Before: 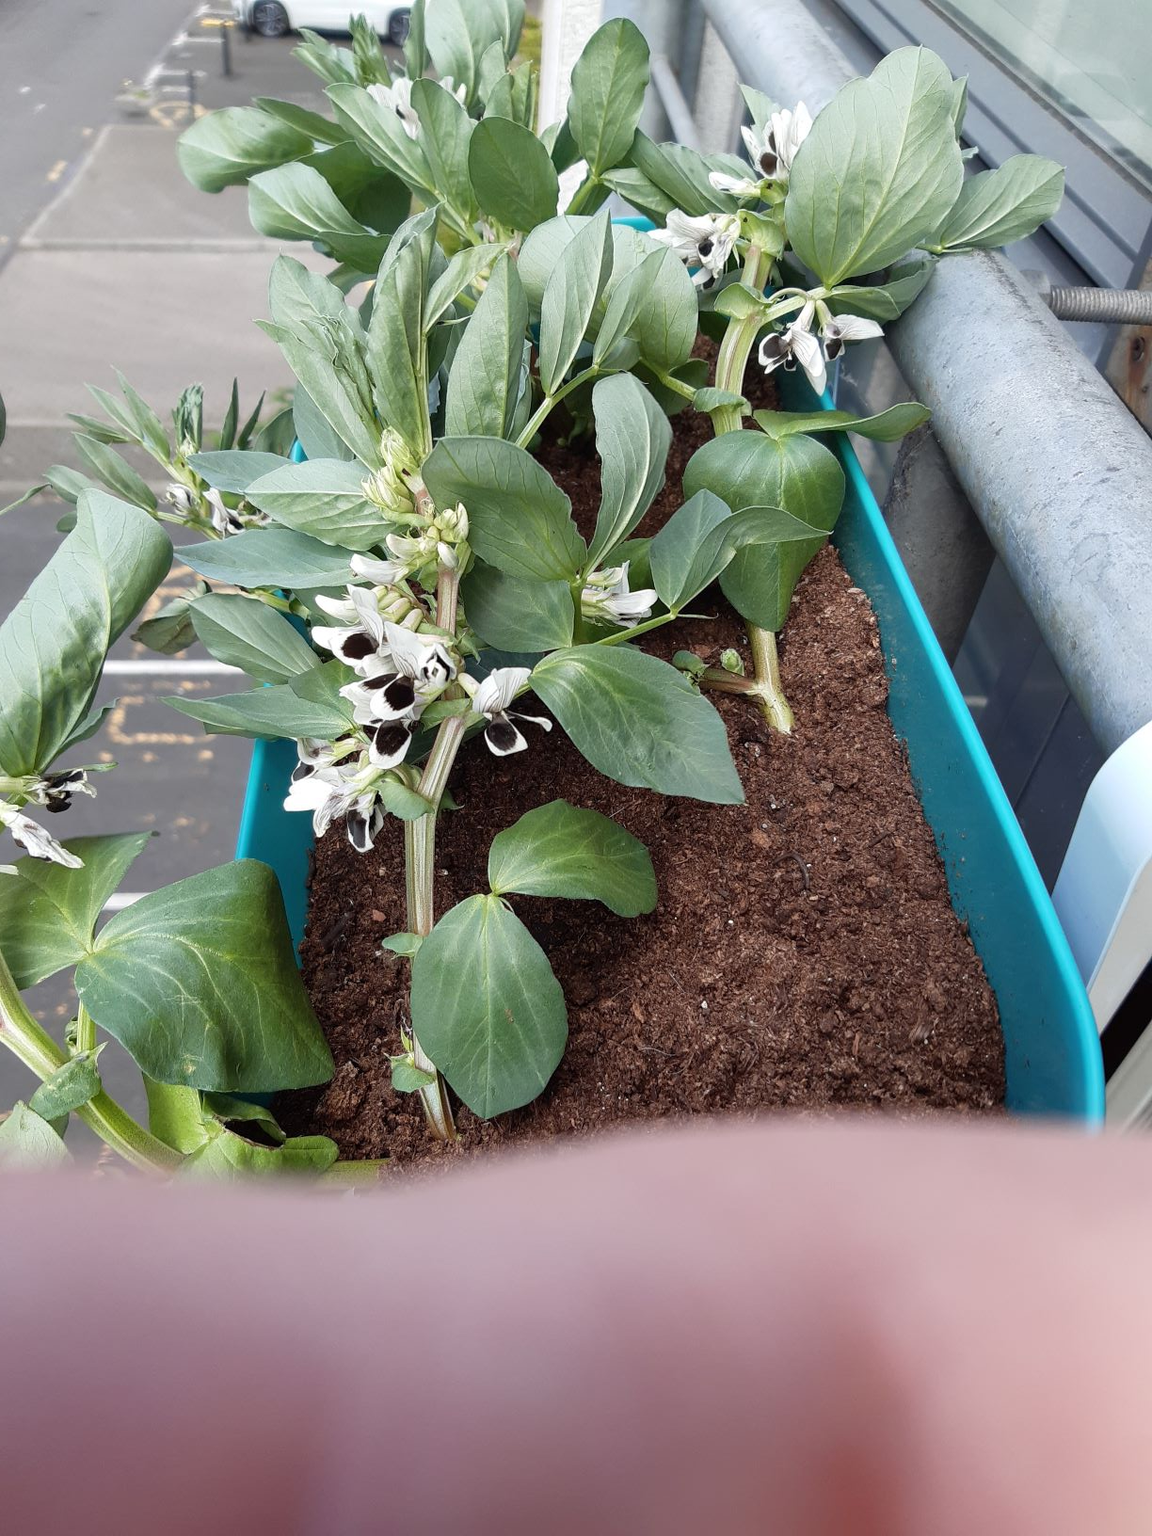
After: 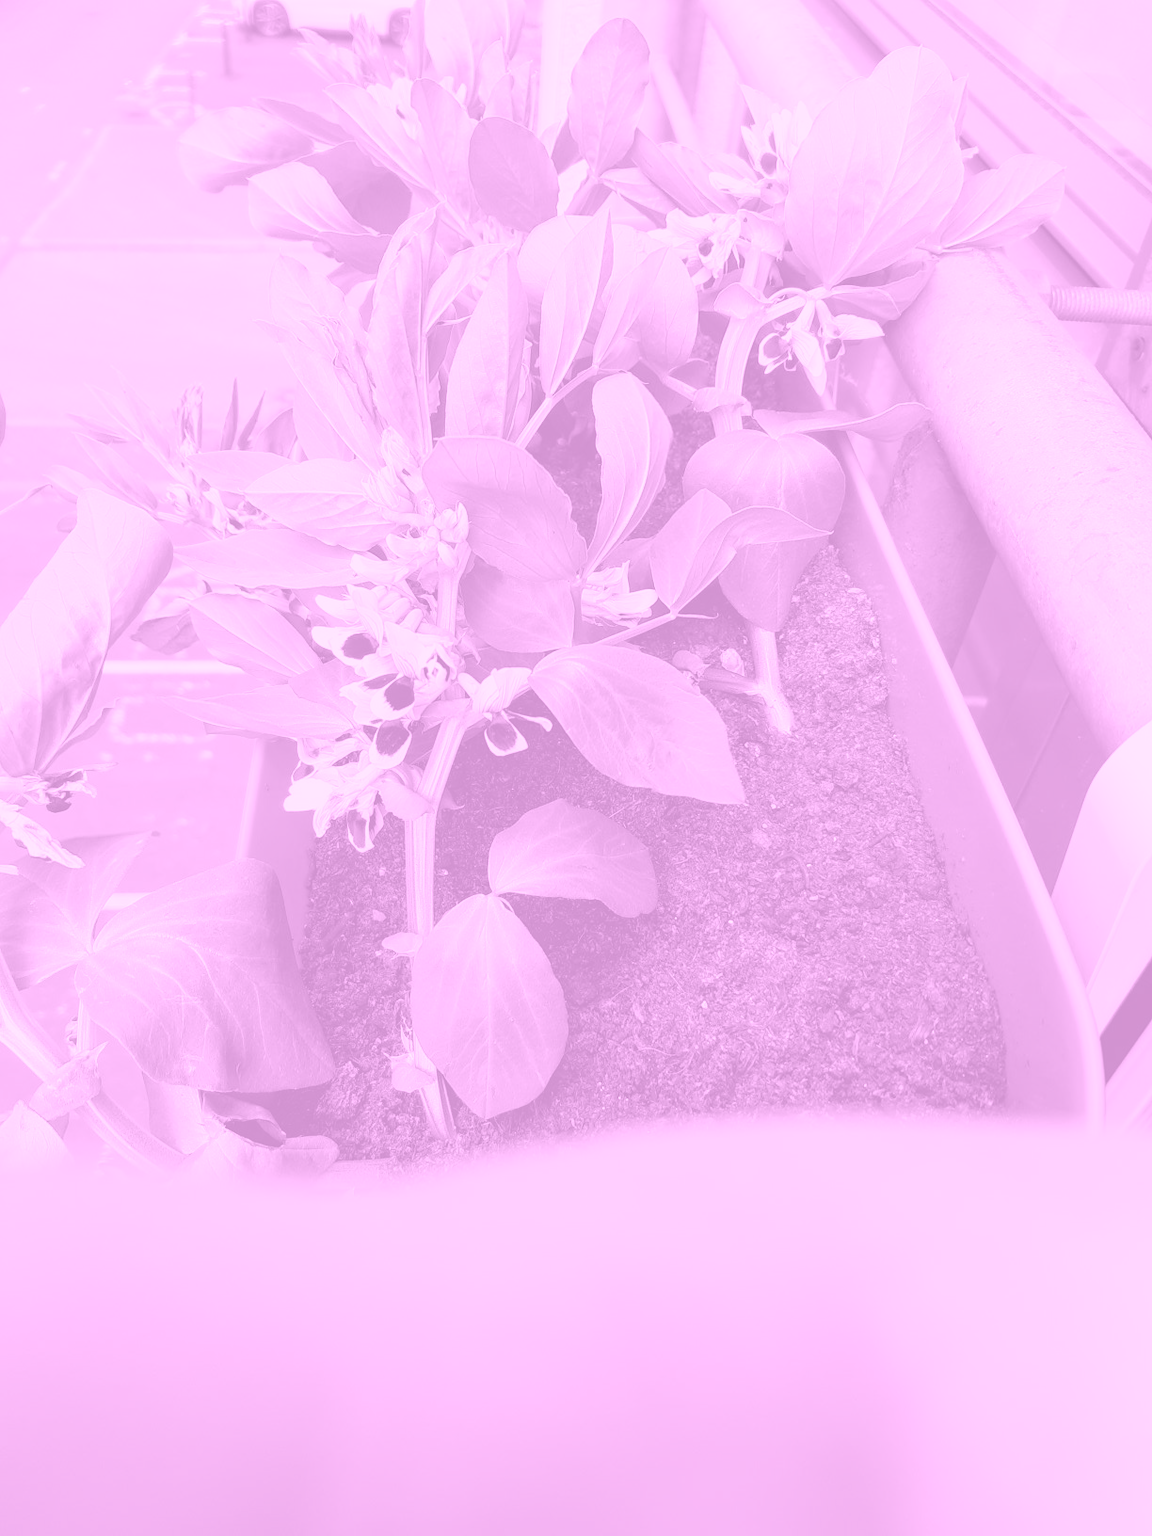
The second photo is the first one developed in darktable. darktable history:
colorize: hue 331.2°, saturation 75%, source mix 30.28%, lightness 70.52%, version 1
exposure: black level correction 0, compensate exposure bias true, compensate highlight preservation false
color balance rgb: perceptual saturation grading › global saturation 40%, global vibrance 15%
